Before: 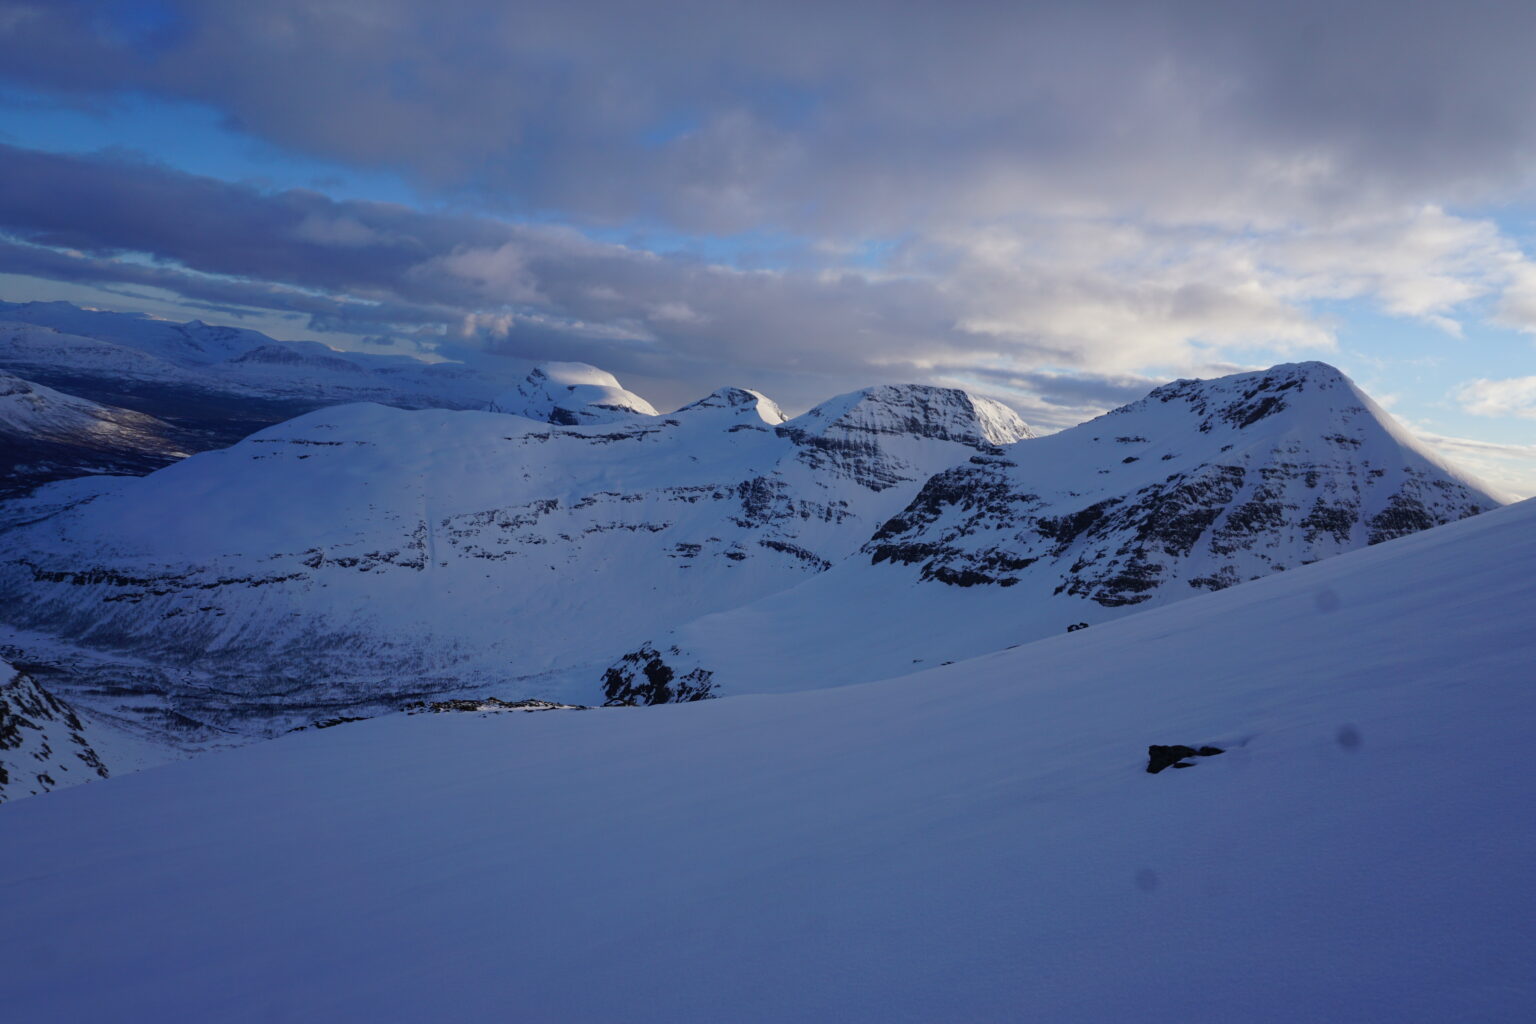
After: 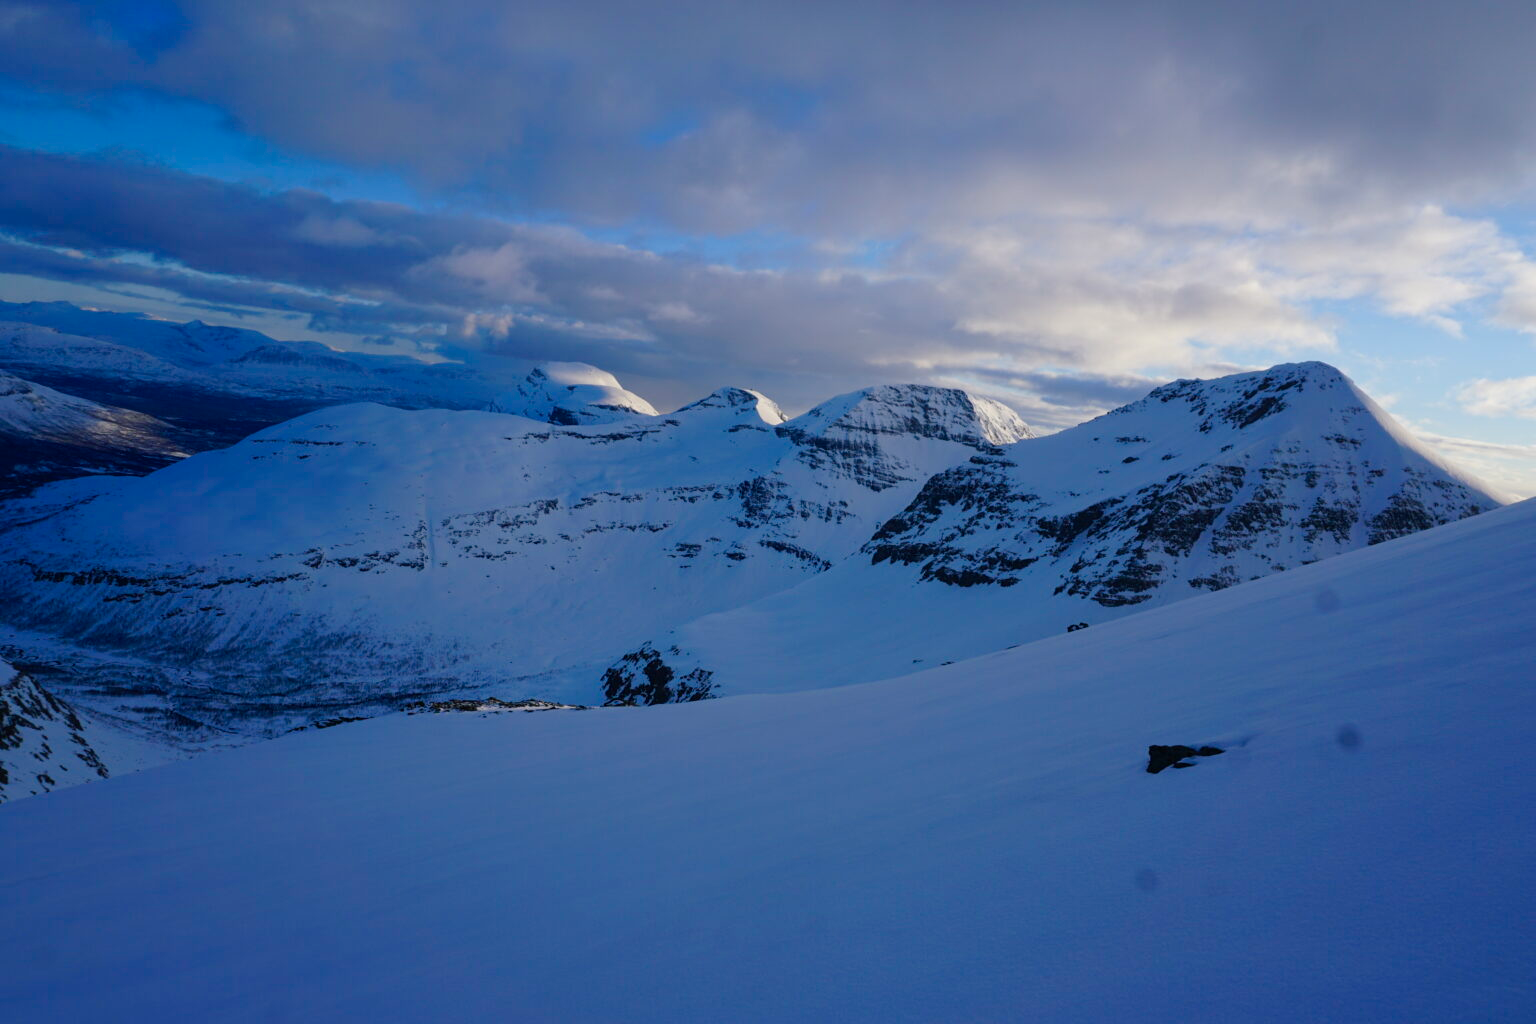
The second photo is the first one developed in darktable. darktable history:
color balance rgb: shadows lift › luminance -7.589%, shadows lift › chroma 2.106%, shadows lift › hue 165.34°, perceptual saturation grading › global saturation 20%, perceptual saturation grading › highlights -25.412%, perceptual saturation grading › shadows 26.07%, global vibrance 20%
